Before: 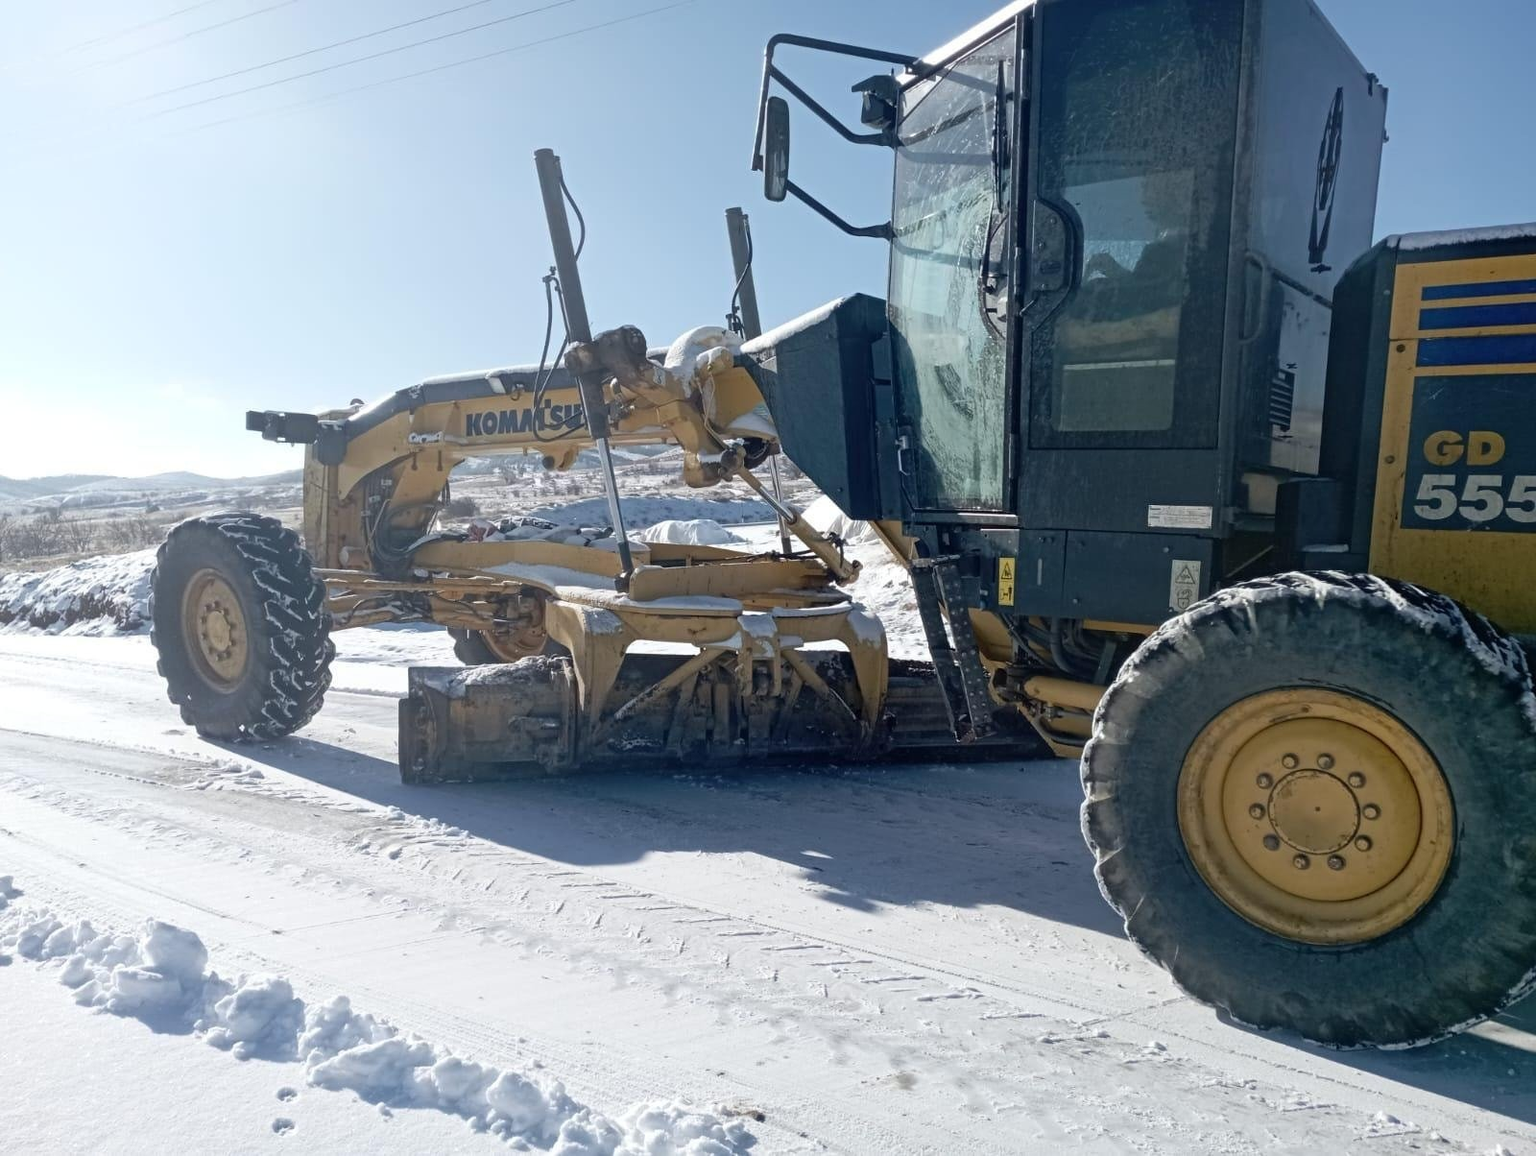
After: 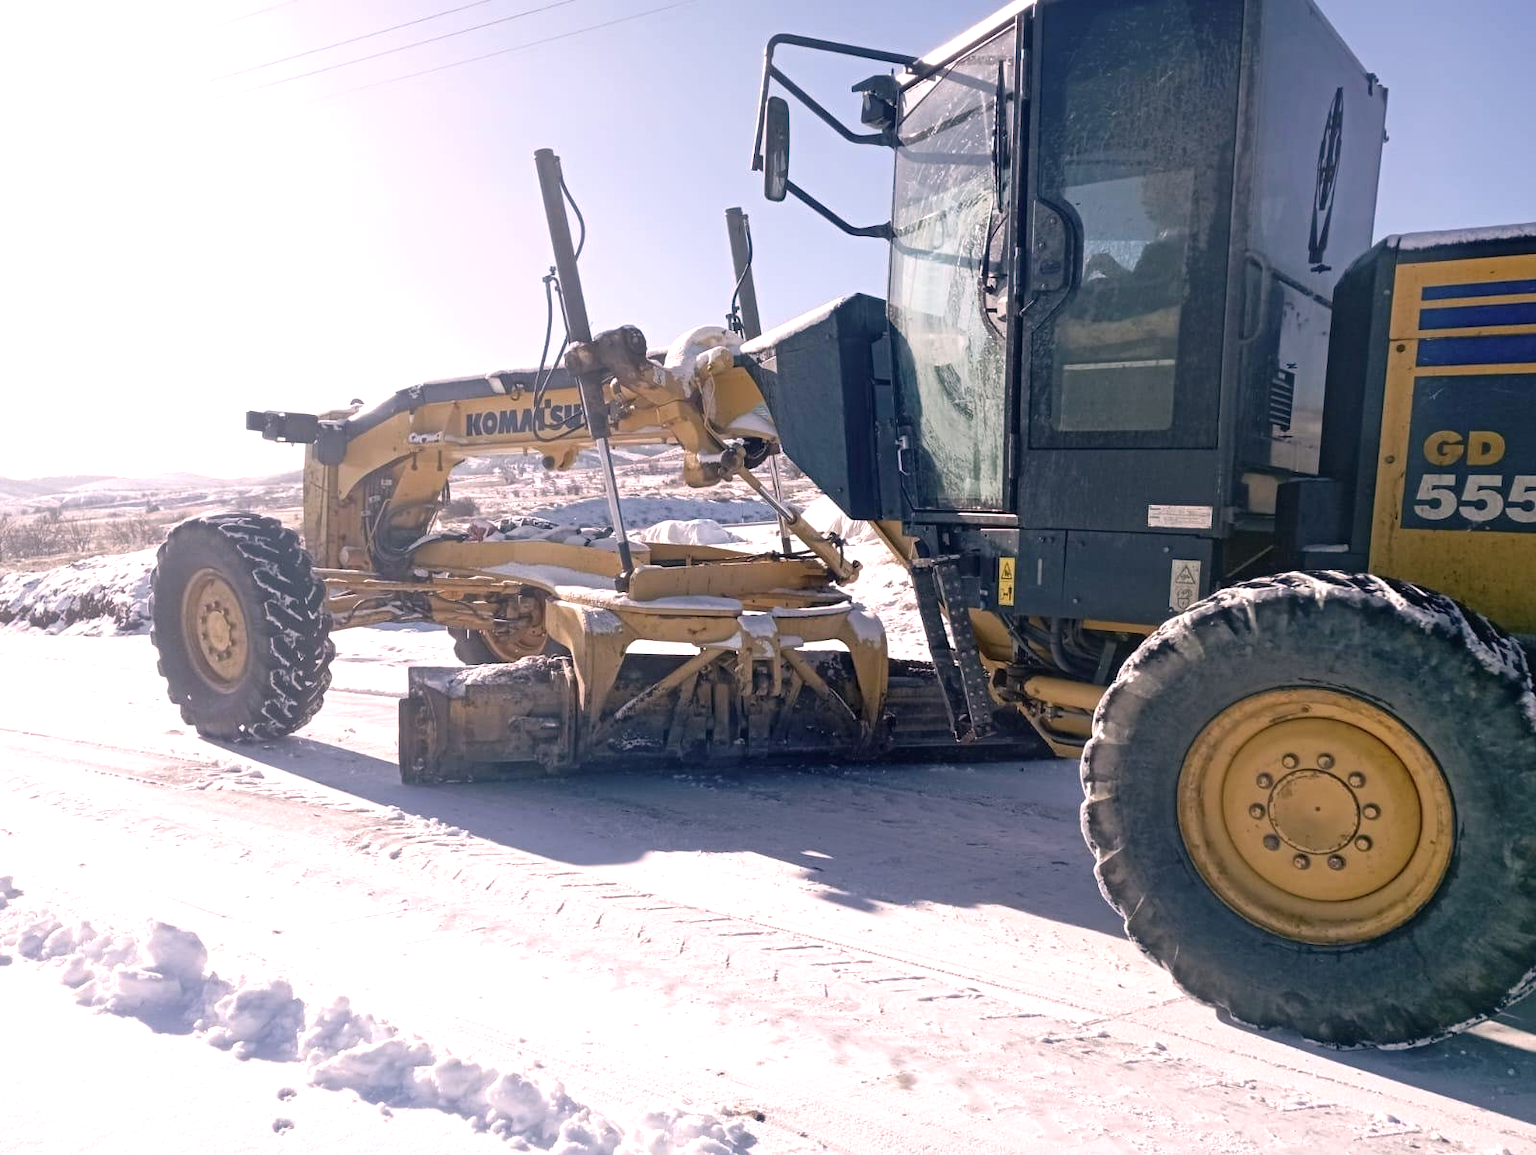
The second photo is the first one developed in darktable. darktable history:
color correction: highlights a* 12.23, highlights b* 5.41
exposure: black level correction 0, exposure 0.5 EV, compensate exposure bias true, compensate highlight preservation false
